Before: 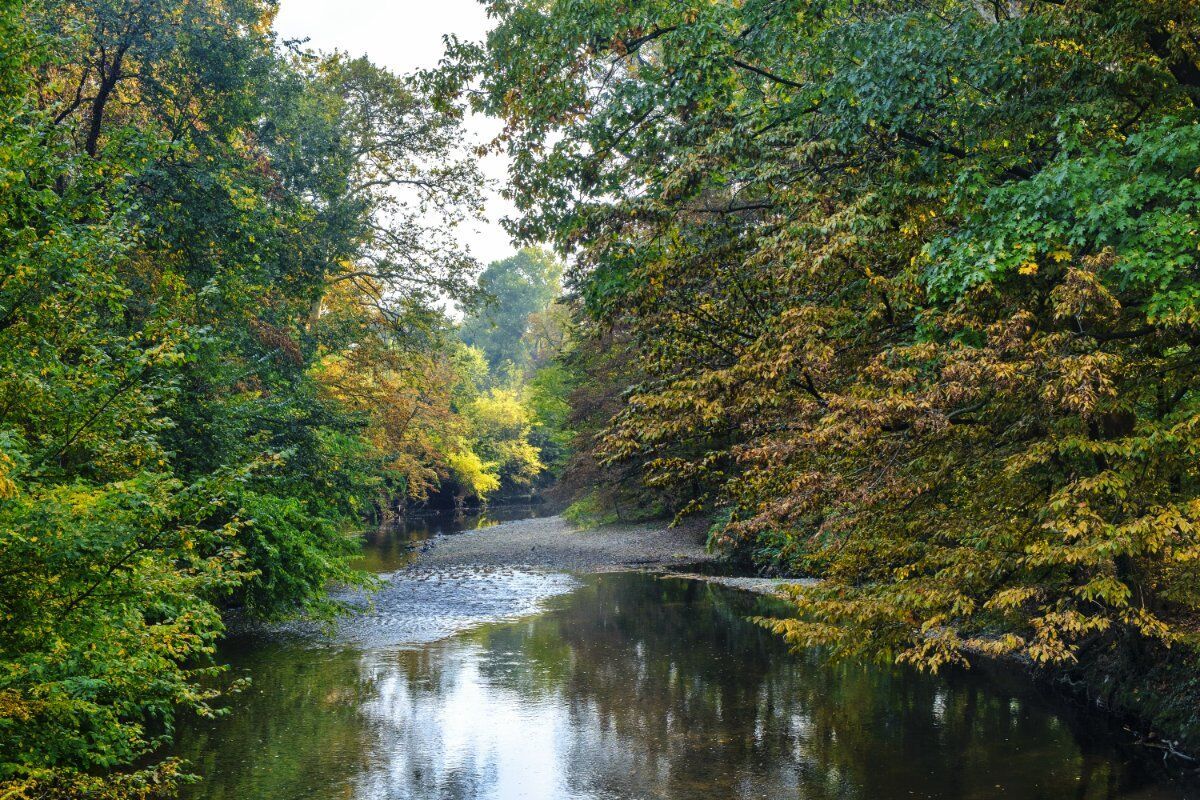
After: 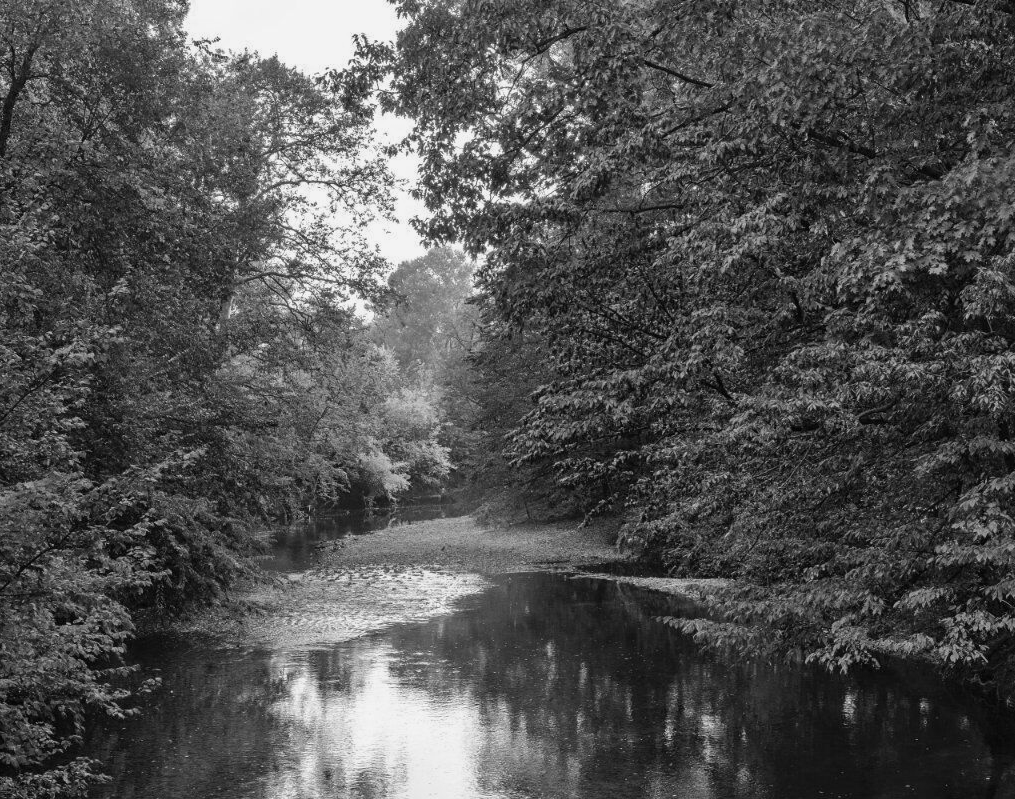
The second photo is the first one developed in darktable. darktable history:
crop: left 7.547%, right 7.805%
color calibration: output gray [0.246, 0.254, 0.501, 0], illuminant same as pipeline (D50), adaptation XYZ, x 0.345, y 0.358, temperature 5022.04 K
